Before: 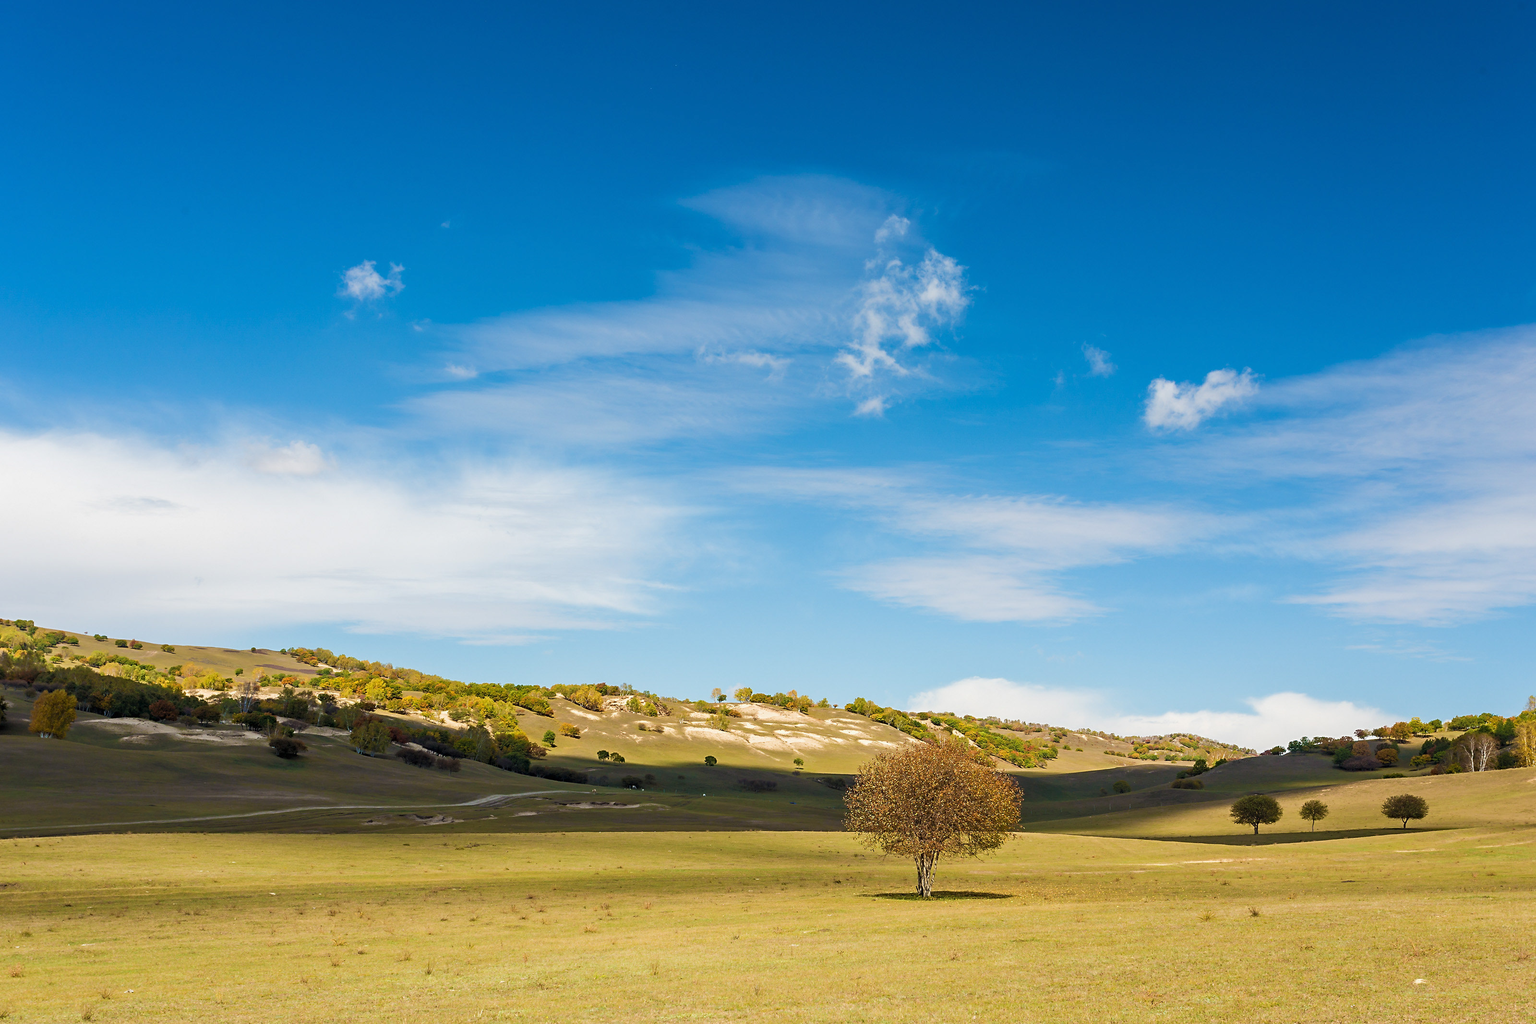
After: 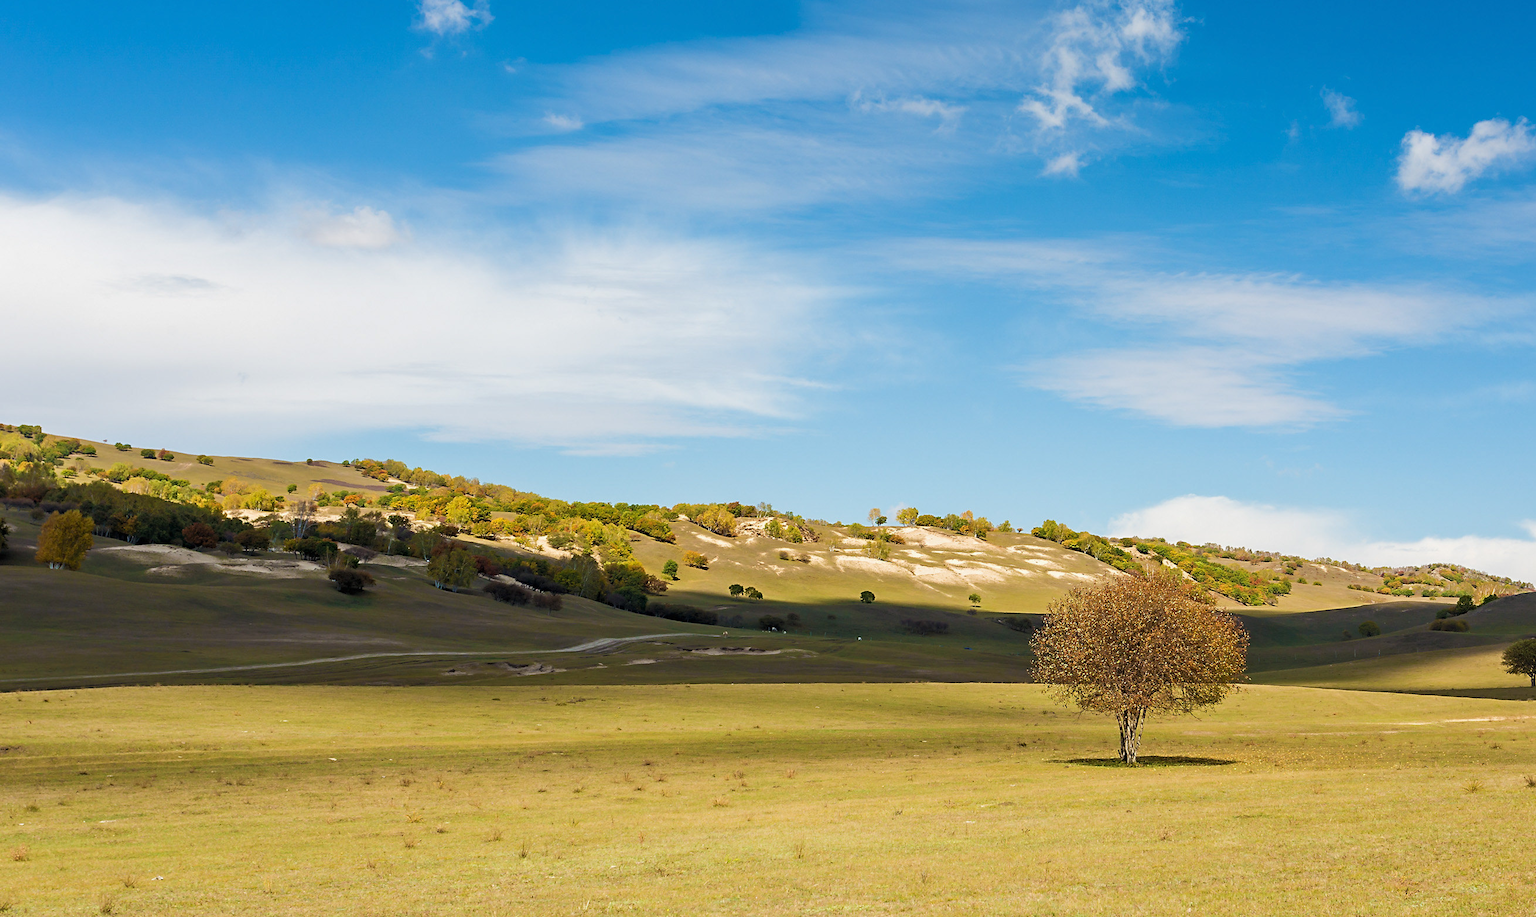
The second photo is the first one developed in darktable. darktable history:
crop: top 26.576%, right 18.035%
